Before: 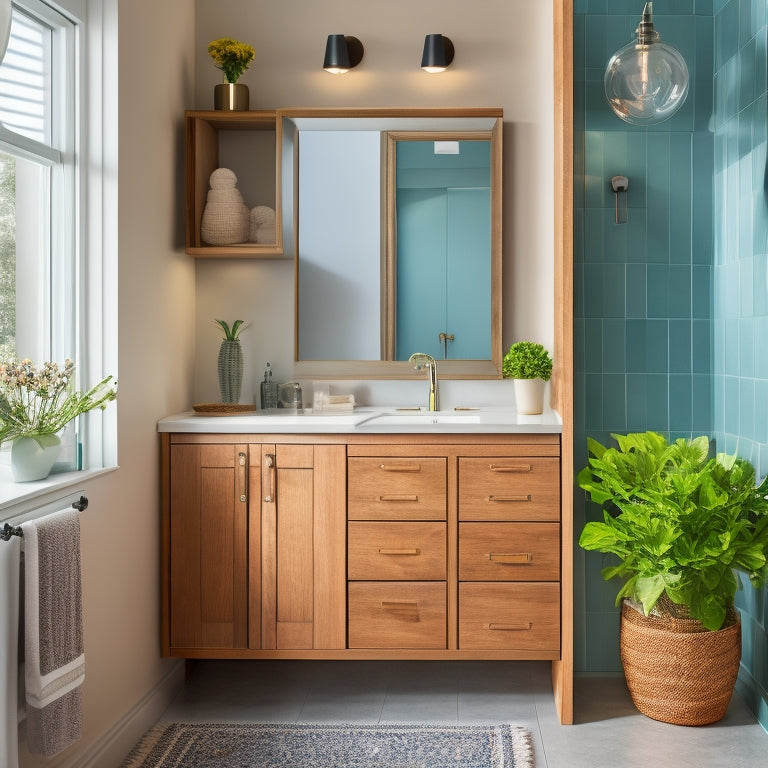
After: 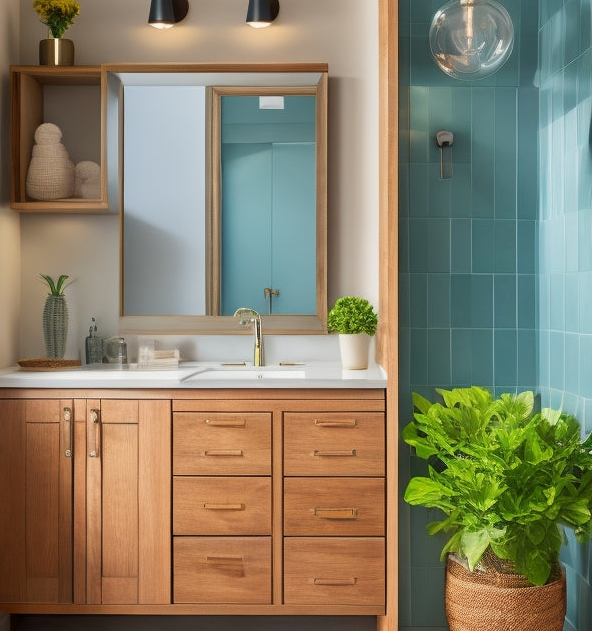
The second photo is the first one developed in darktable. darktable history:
tone equalizer: -7 EV 0.179 EV, -6 EV 0.139 EV, -5 EV 0.07 EV, -4 EV 0.035 EV, -2 EV -0.022 EV, -1 EV -0.031 EV, +0 EV -0.037 EV, edges refinement/feathering 500, mask exposure compensation -1.57 EV, preserve details no
crop: left 22.834%, top 5.88%, bottom 11.881%
